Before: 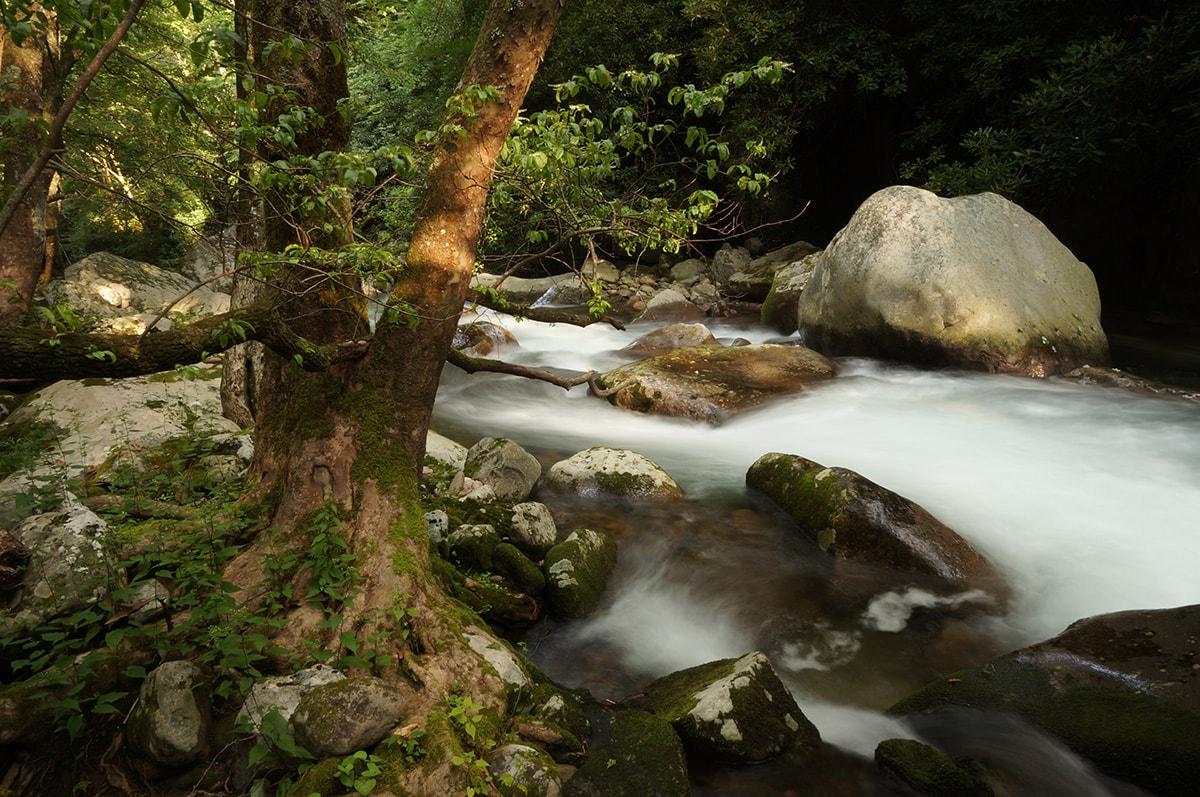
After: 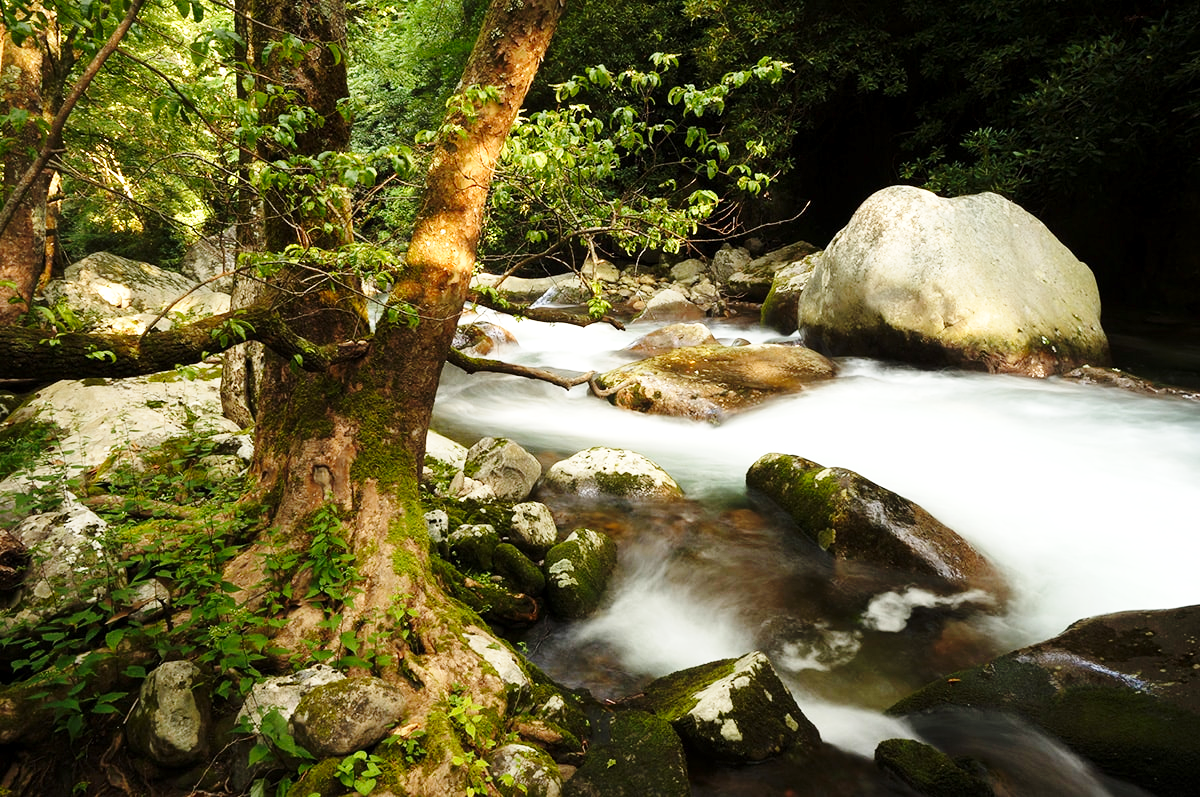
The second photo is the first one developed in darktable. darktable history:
base curve: curves: ch0 [(0, 0) (0.028, 0.03) (0.121, 0.232) (0.46, 0.748) (0.859, 0.968) (1, 1)], preserve colors none
exposure: black level correction 0.001, exposure 0.5 EV, compensate exposure bias true, compensate highlight preservation false
